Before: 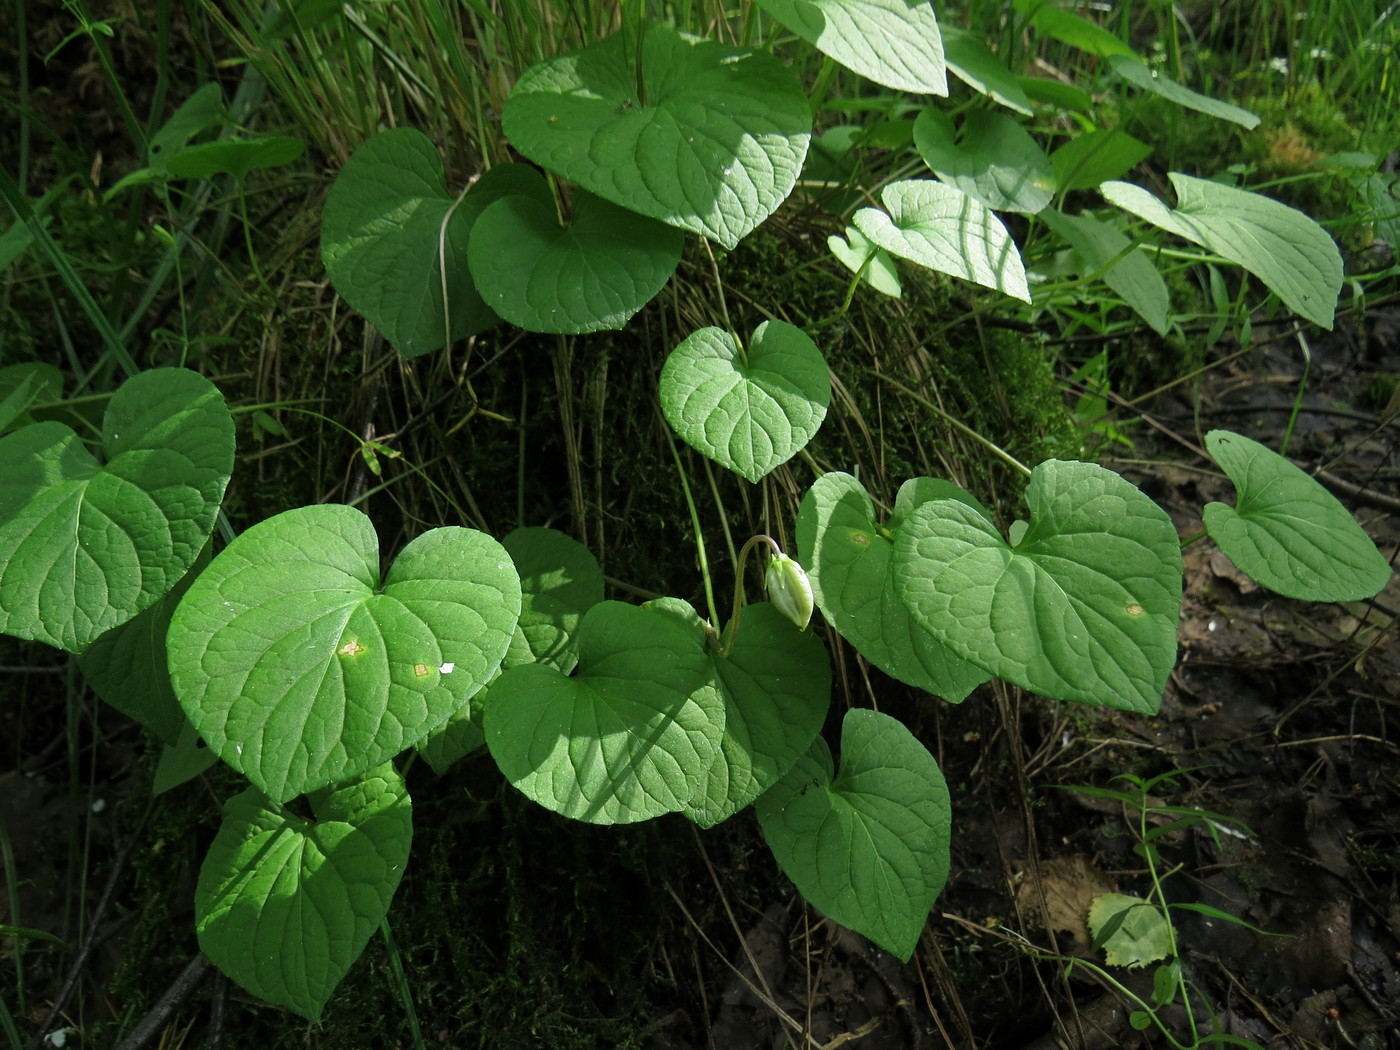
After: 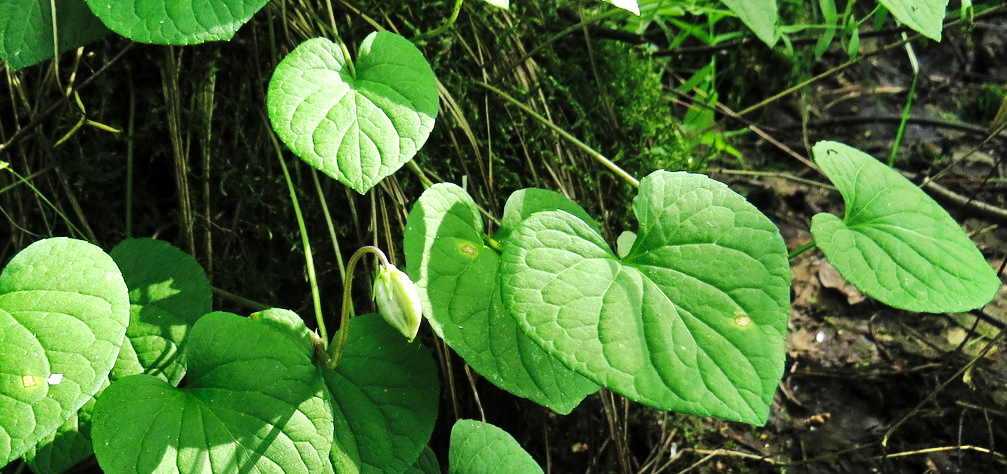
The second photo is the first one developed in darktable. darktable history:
shadows and highlights: radius 113.28, shadows 51.08, white point adjustment 8.99, highlights -4.26, soften with gaussian
crop and rotate: left 28.001%, top 27.632%, bottom 27.205%
tone equalizer: mask exposure compensation -0.499 EV
base curve: curves: ch0 [(0, 0) (0.032, 0.025) (0.121, 0.166) (0.206, 0.329) (0.605, 0.79) (1, 1)], preserve colors none
